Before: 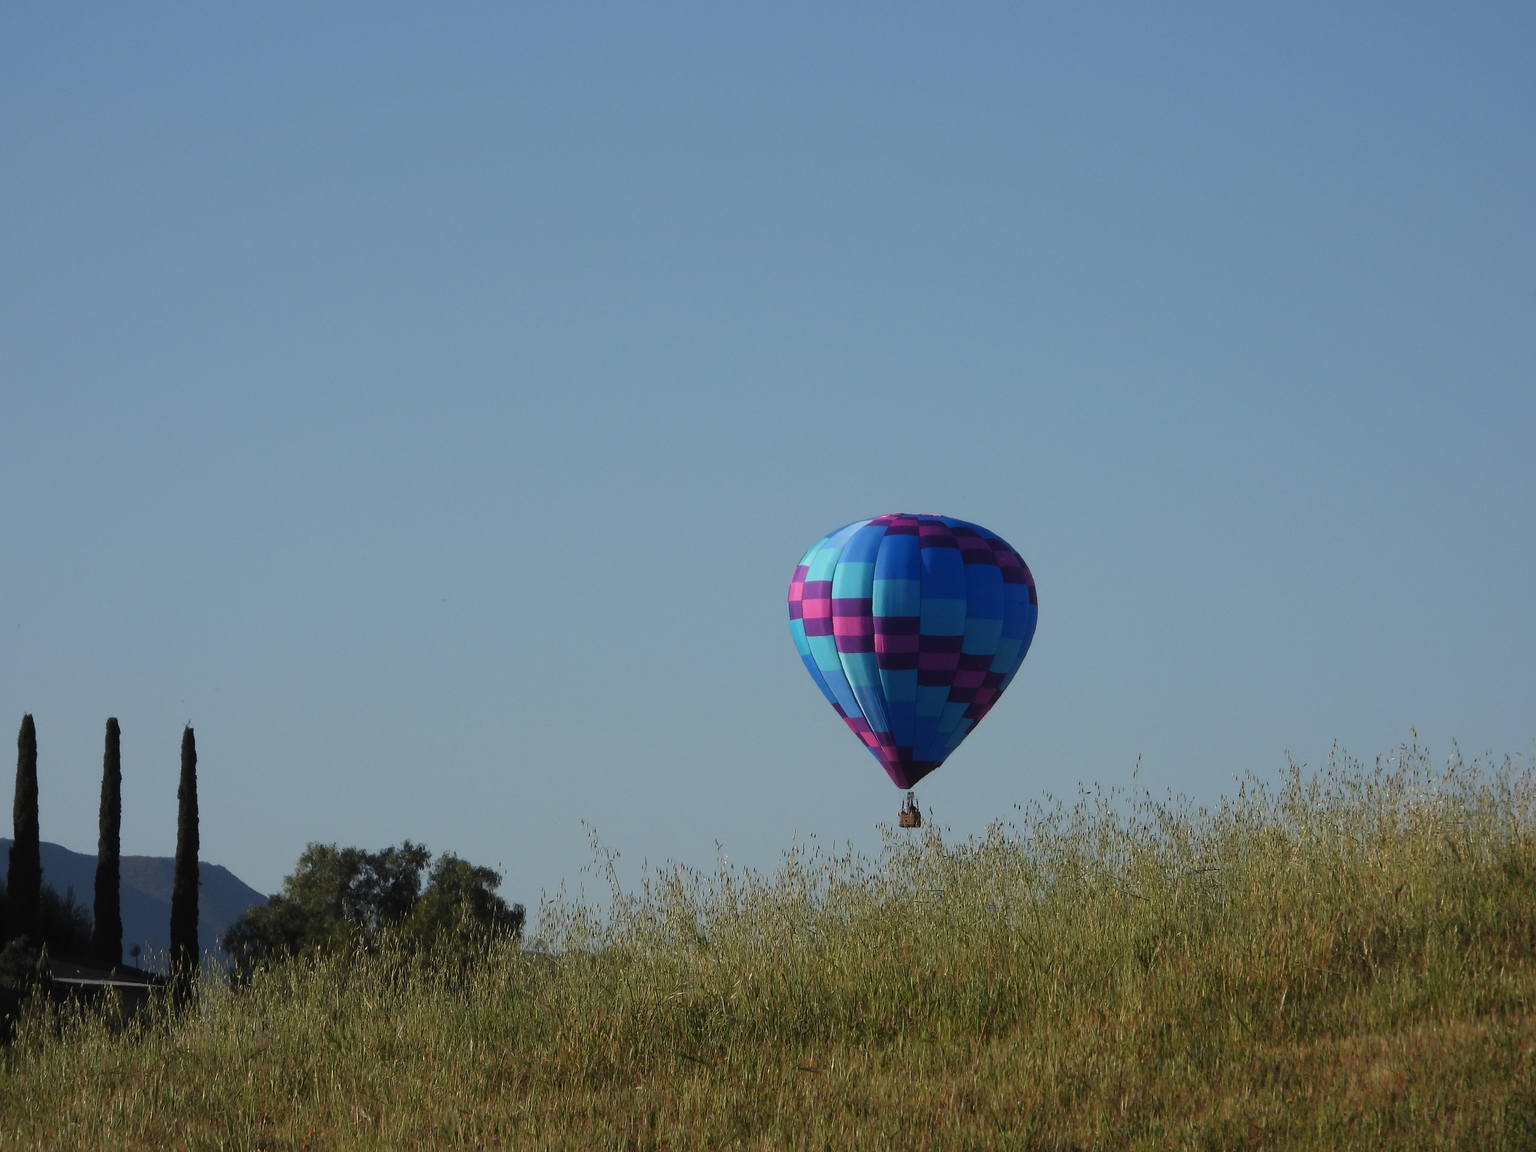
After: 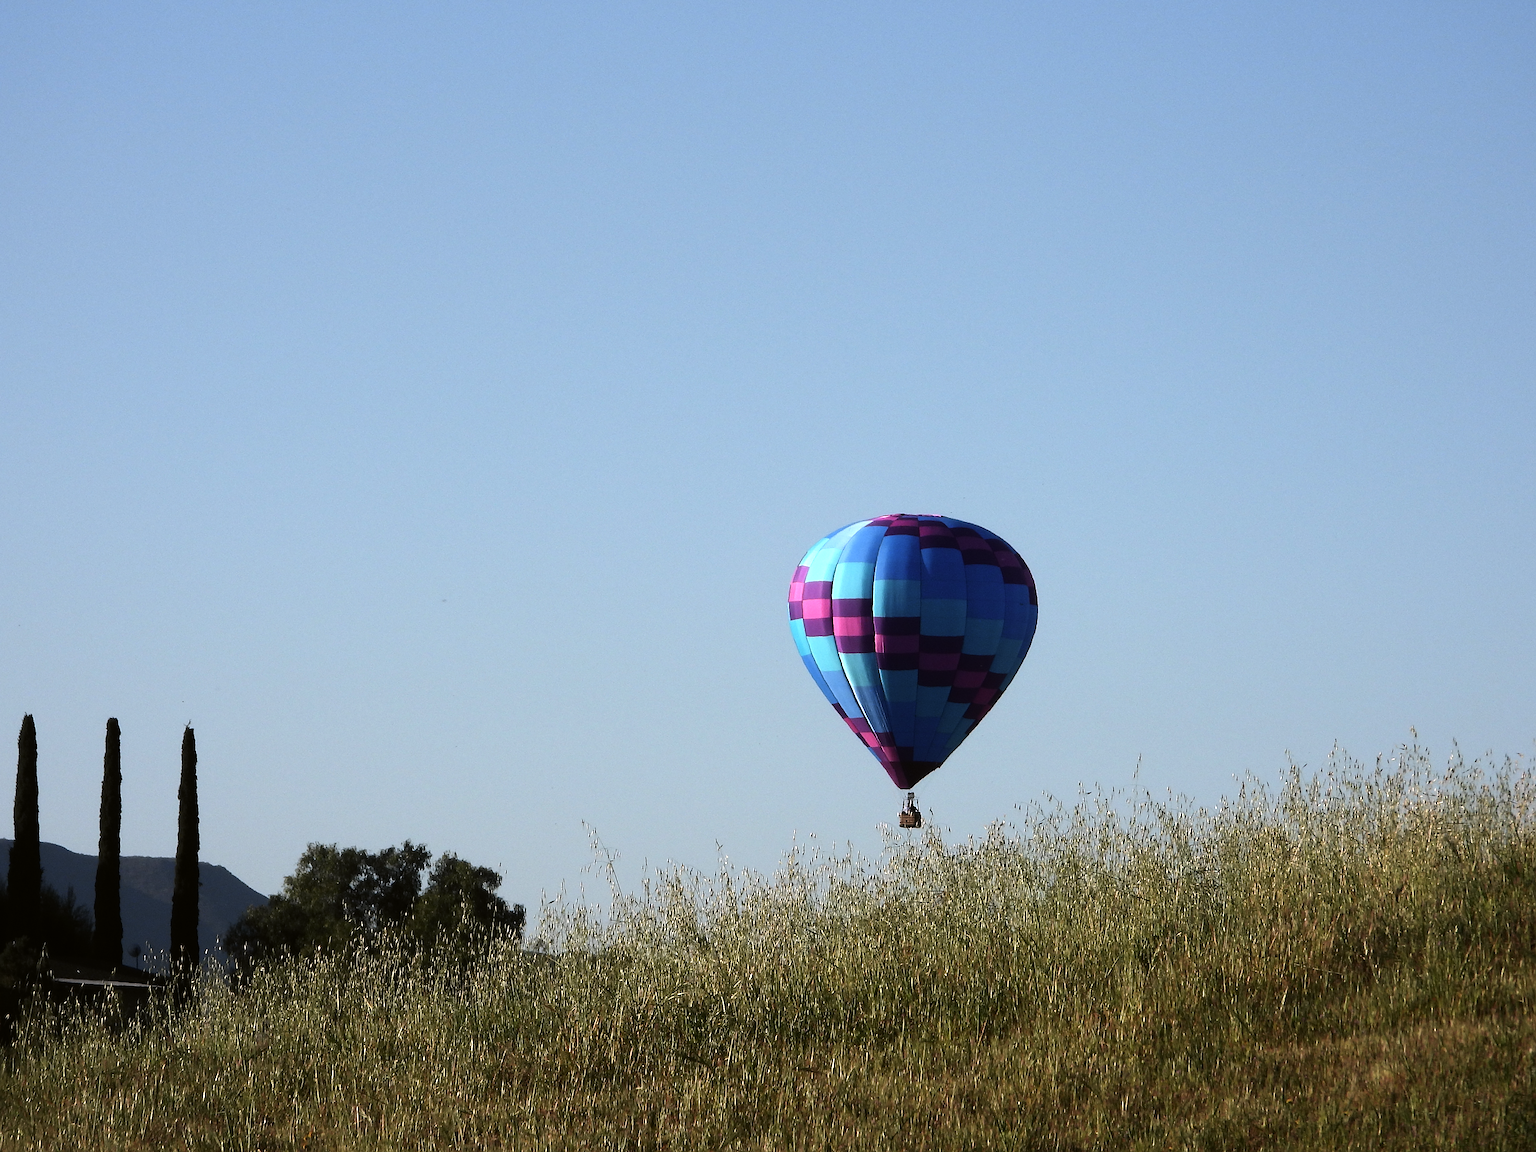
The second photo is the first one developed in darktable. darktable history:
sharpen: on, module defaults
color correction: highlights a* 3.12, highlights b* -1.55, shadows a* -0.101, shadows b* 2.52, saturation 0.98
tone equalizer: -8 EV -1.08 EV, -7 EV -1.01 EV, -6 EV -0.867 EV, -5 EV -0.578 EV, -3 EV 0.578 EV, -2 EV 0.867 EV, -1 EV 1.01 EV, +0 EV 1.08 EV, edges refinement/feathering 500, mask exposure compensation -1.57 EV, preserve details no
